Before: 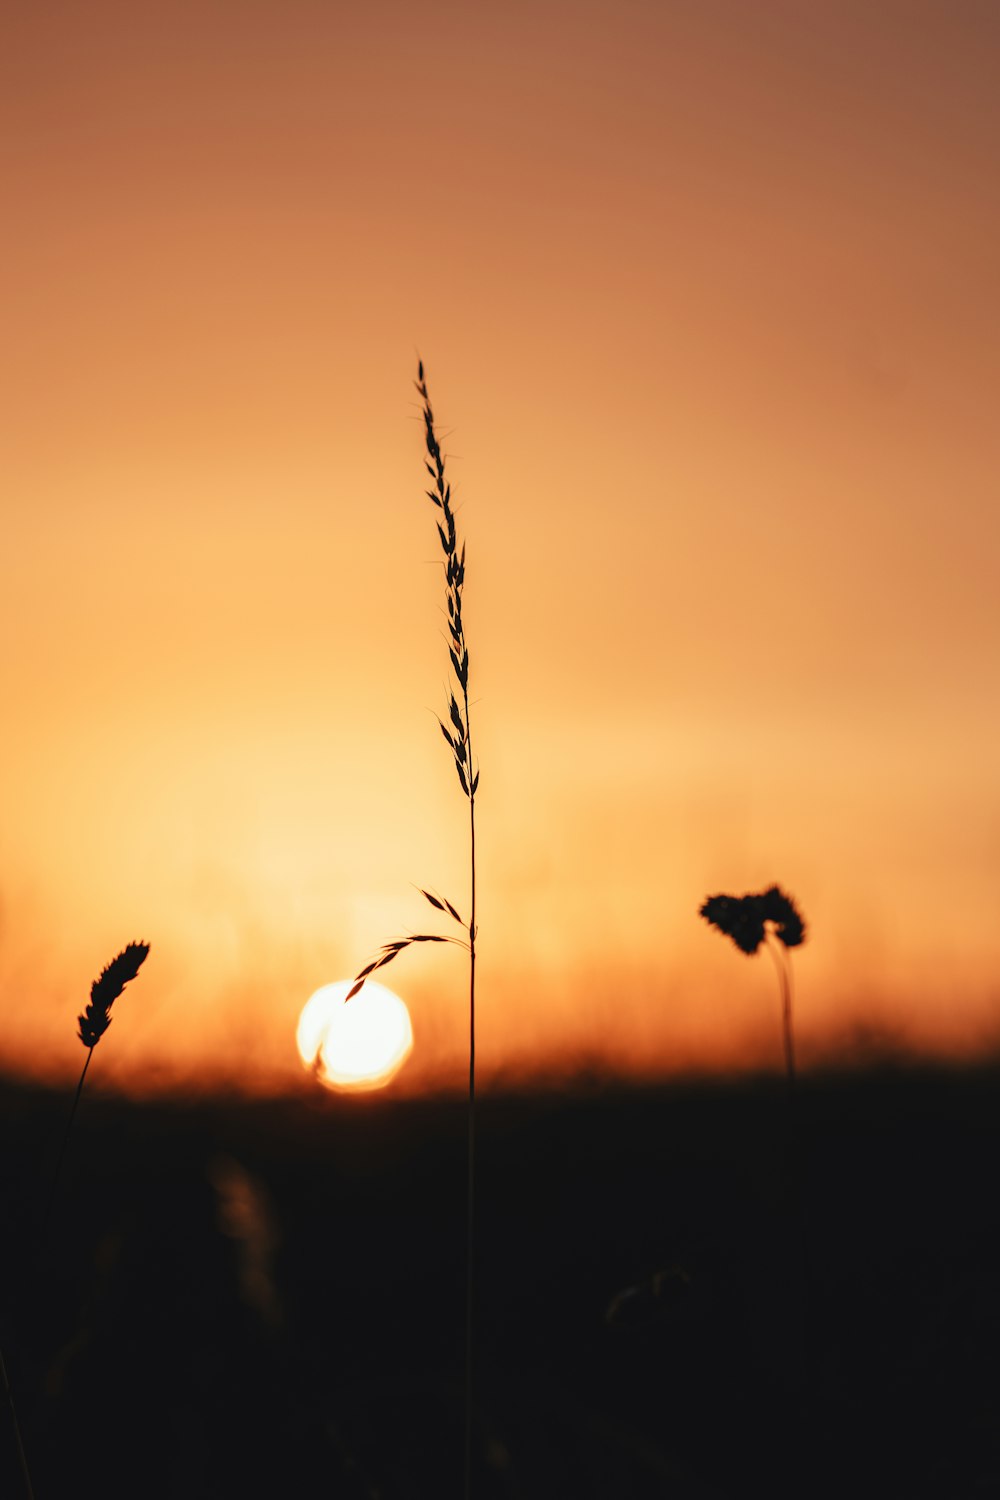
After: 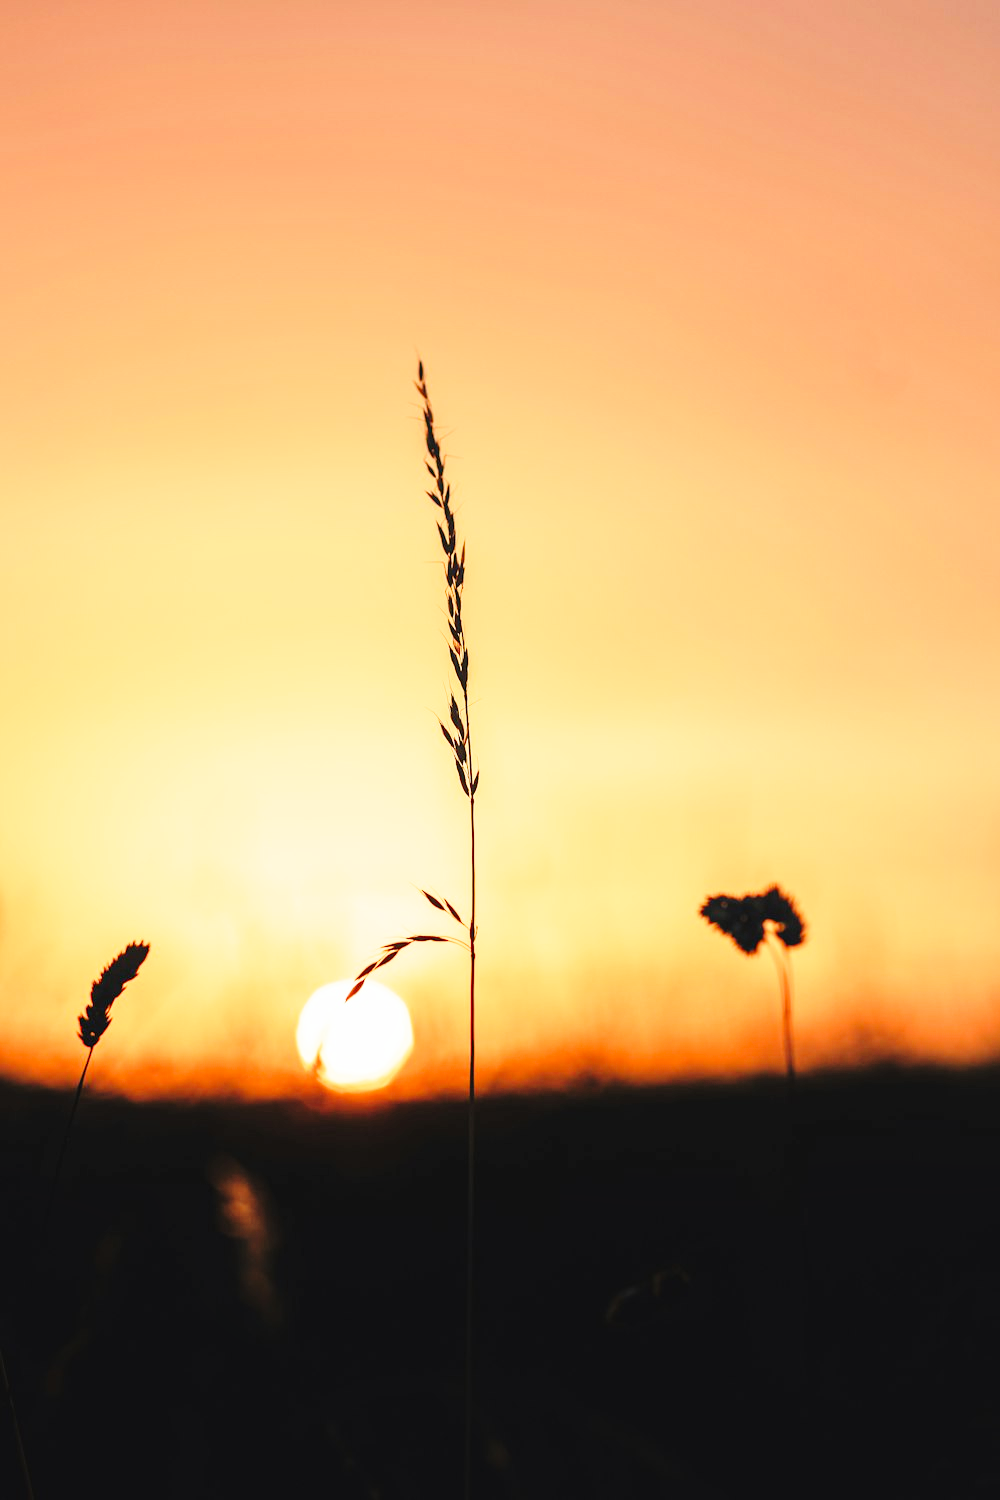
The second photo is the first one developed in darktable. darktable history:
base curve: curves: ch0 [(0, 0) (0.028, 0.03) (0.121, 0.232) (0.46, 0.748) (0.859, 0.968) (1, 1)], preserve colors none
tone equalizer: -7 EV 0.15 EV, -6 EV 0.6 EV, -5 EV 1.15 EV, -4 EV 1.33 EV, -3 EV 1.15 EV, -2 EV 0.6 EV, -1 EV 0.15 EV, mask exposure compensation -0.5 EV
